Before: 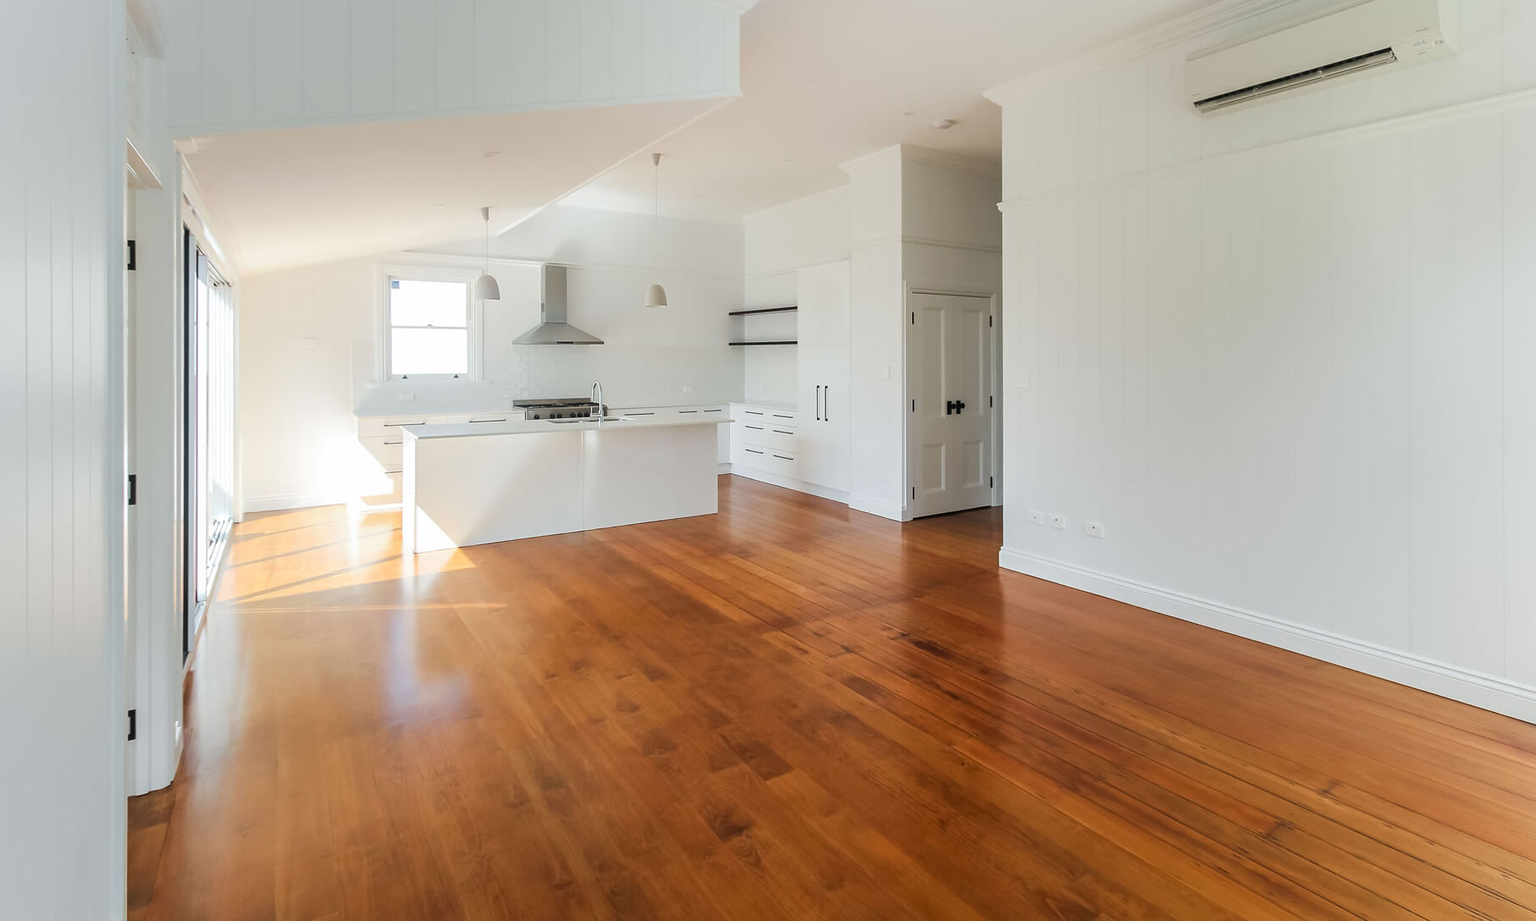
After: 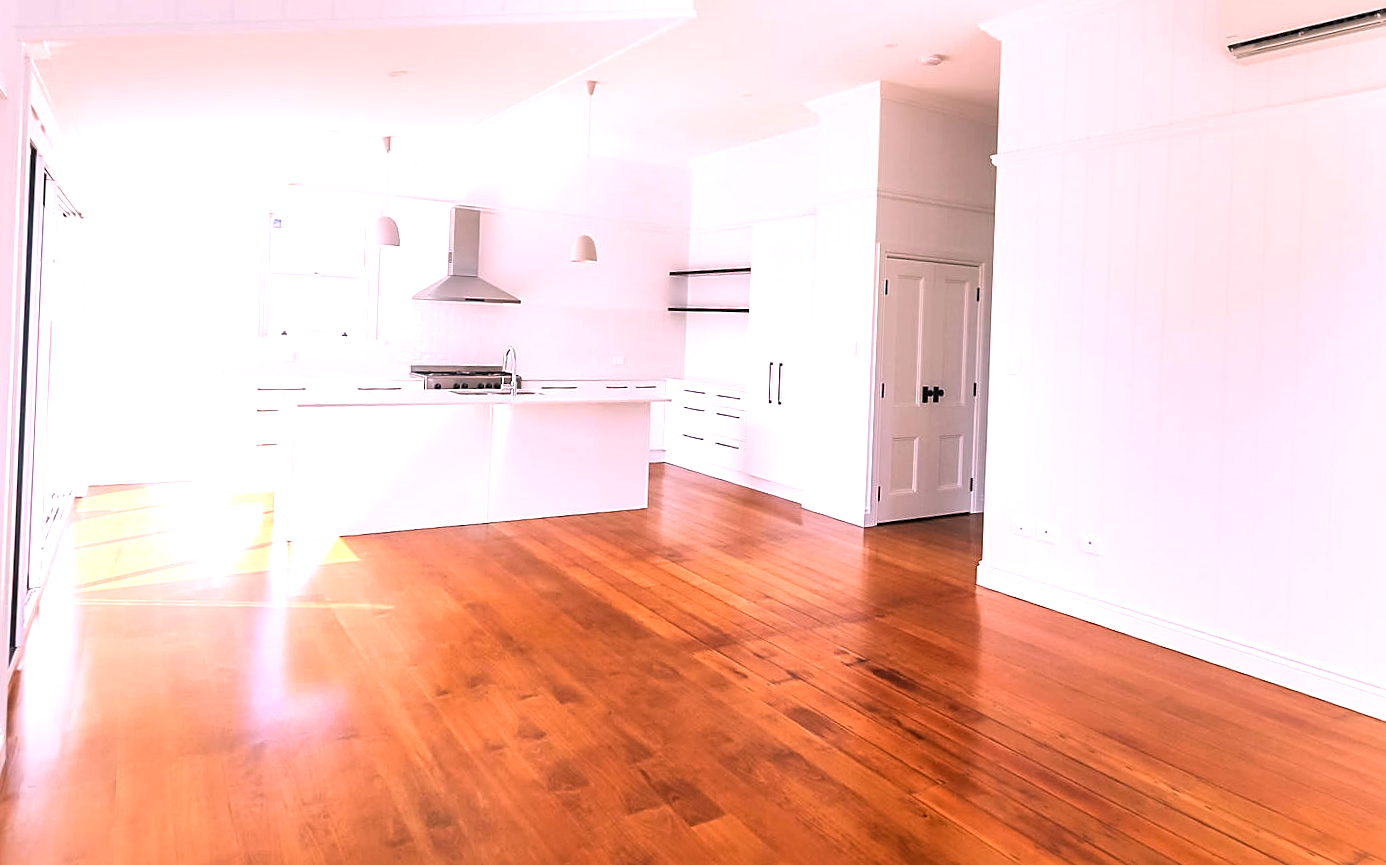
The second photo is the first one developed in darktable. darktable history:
white balance: red 1.188, blue 1.11
rotate and perspective: rotation 2.27°, automatic cropping off
local contrast: mode bilateral grid, contrast 20, coarseness 50, detail 120%, midtone range 0.2
exposure: black level correction 0, exposure 0.7 EV, compensate exposure bias true, compensate highlight preservation false
color balance: contrast -0.5%
sharpen: on, module defaults
crop and rotate: left 11.831%, top 11.346%, right 13.429%, bottom 13.899%
